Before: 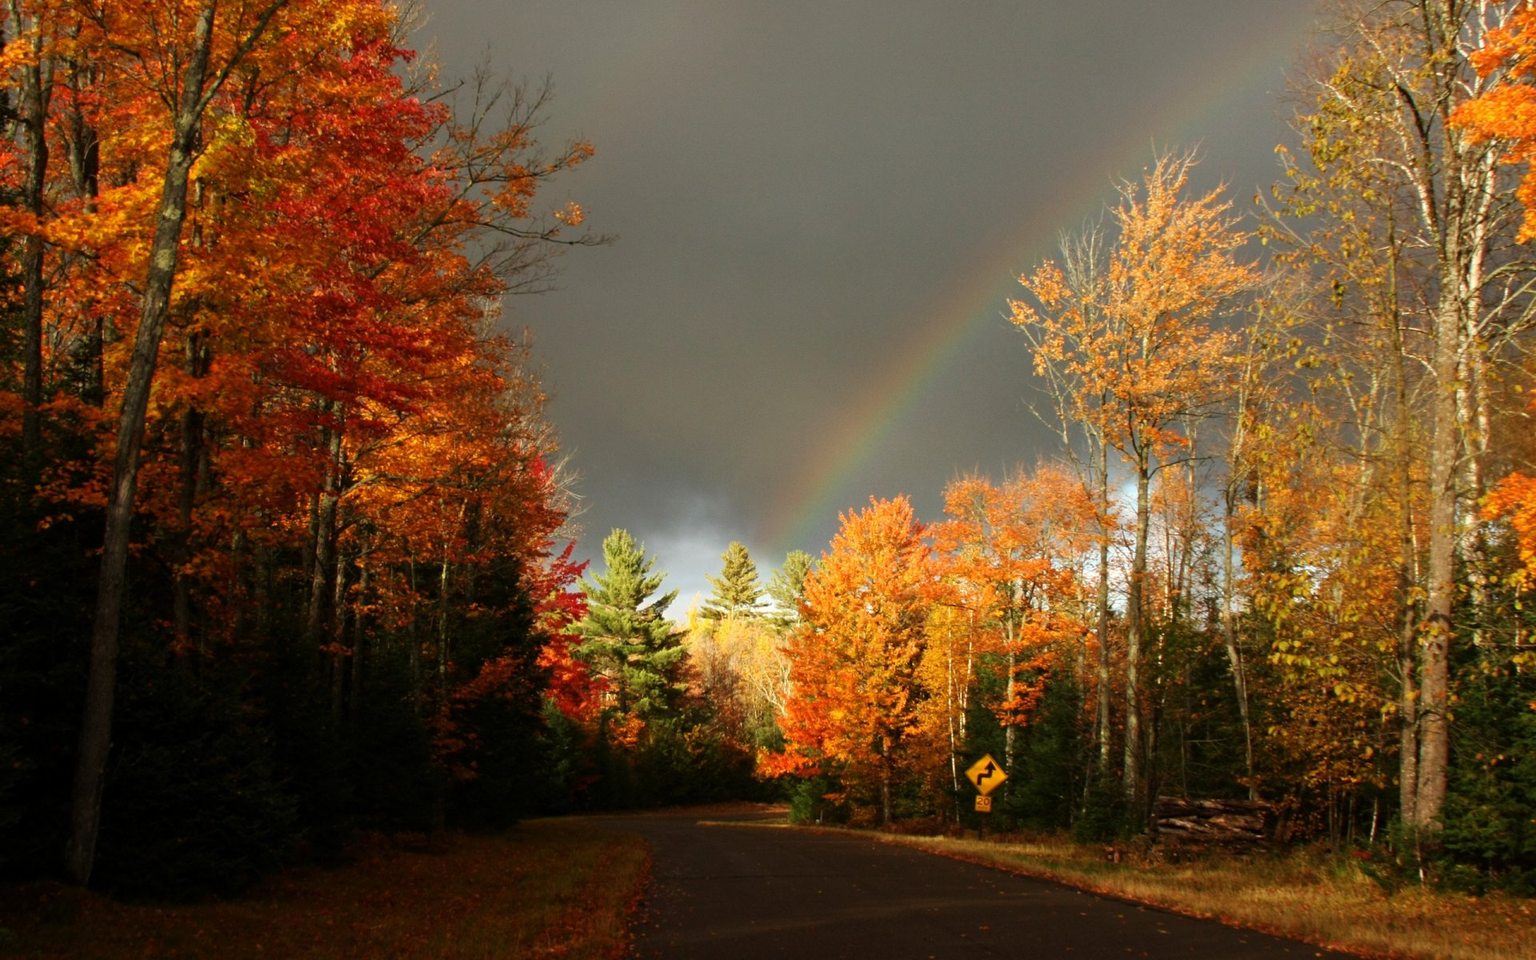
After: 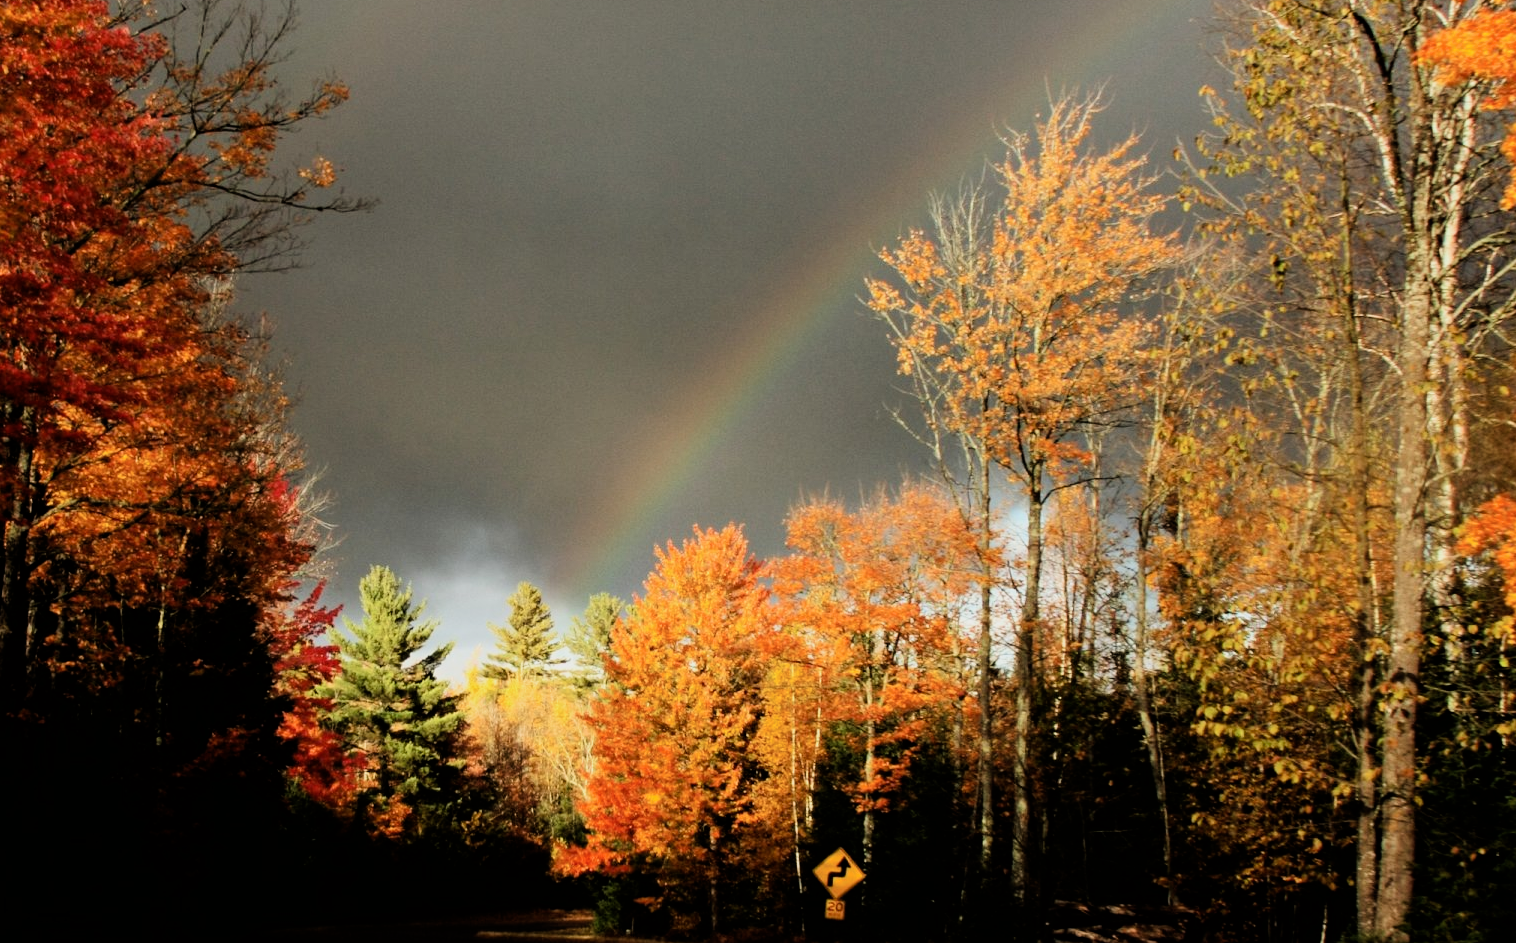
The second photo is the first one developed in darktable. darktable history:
crop and rotate: left 20.565%, top 7.965%, right 0.461%, bottom 13.427%
filmic rgb: black relative exposure -5.13 EV, white relative exposure 3.97 EV, hardness 2.9, contrast 1.513
